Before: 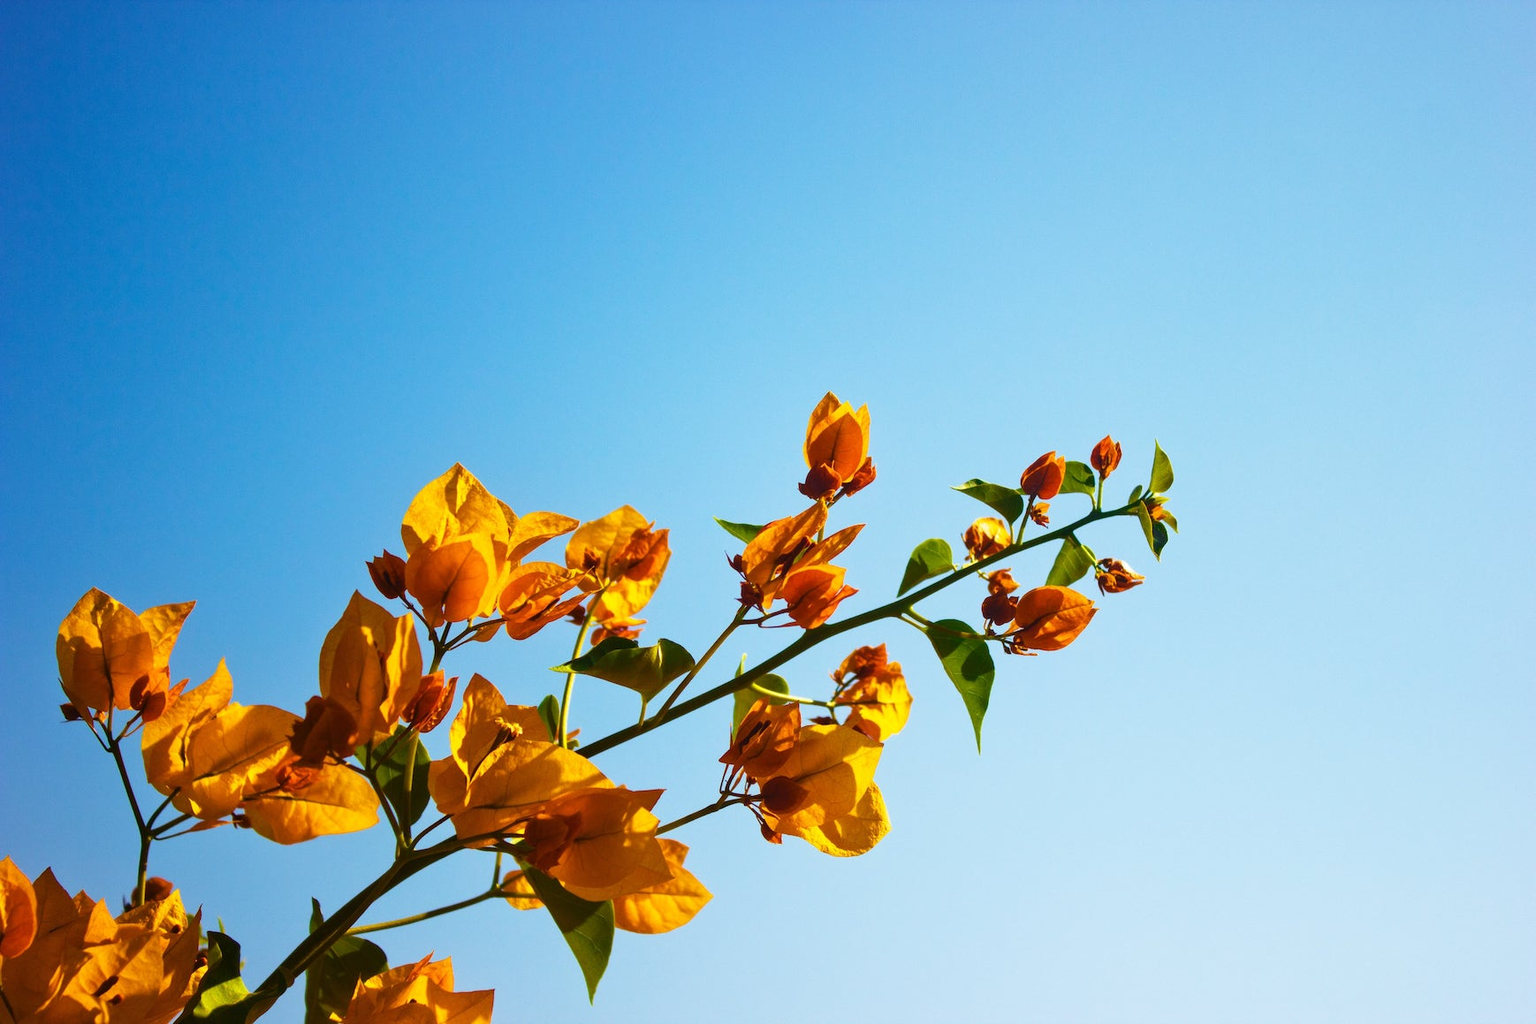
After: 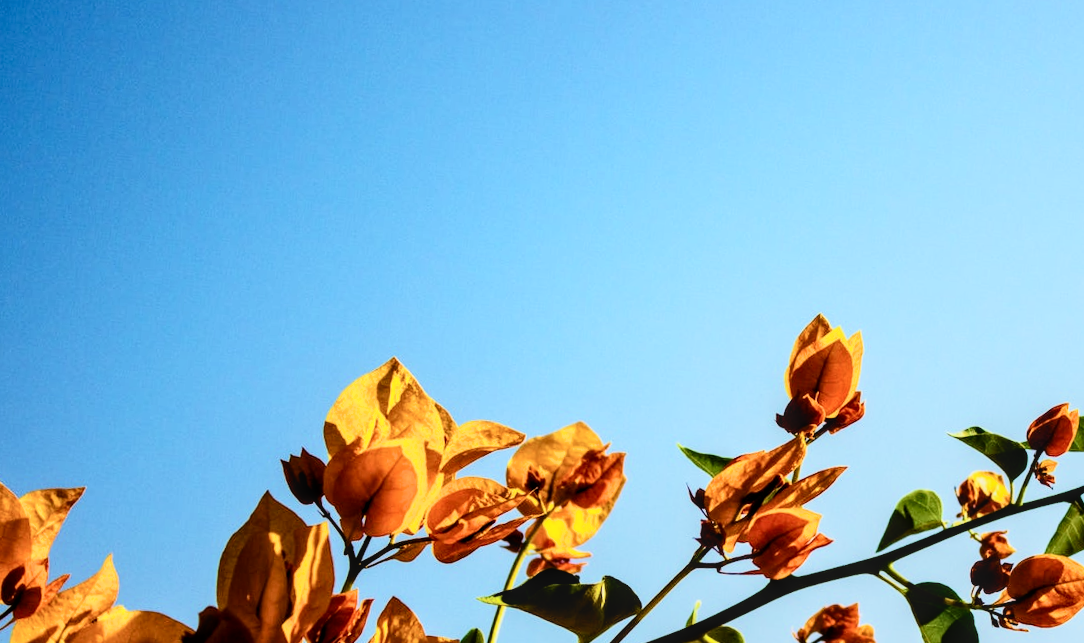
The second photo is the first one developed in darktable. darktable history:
contrast brightness saturation: contrast 0.22
crop and rotate: angle -4.99°, left 2.122%, top 6.945%, right 27.566%, bottom 30.519%
local contrast: on, module defaults
filmic rgb: black relative exposure -4 EV, white relative exposure 3 EV, hardness 3.02, contrast 1.4
